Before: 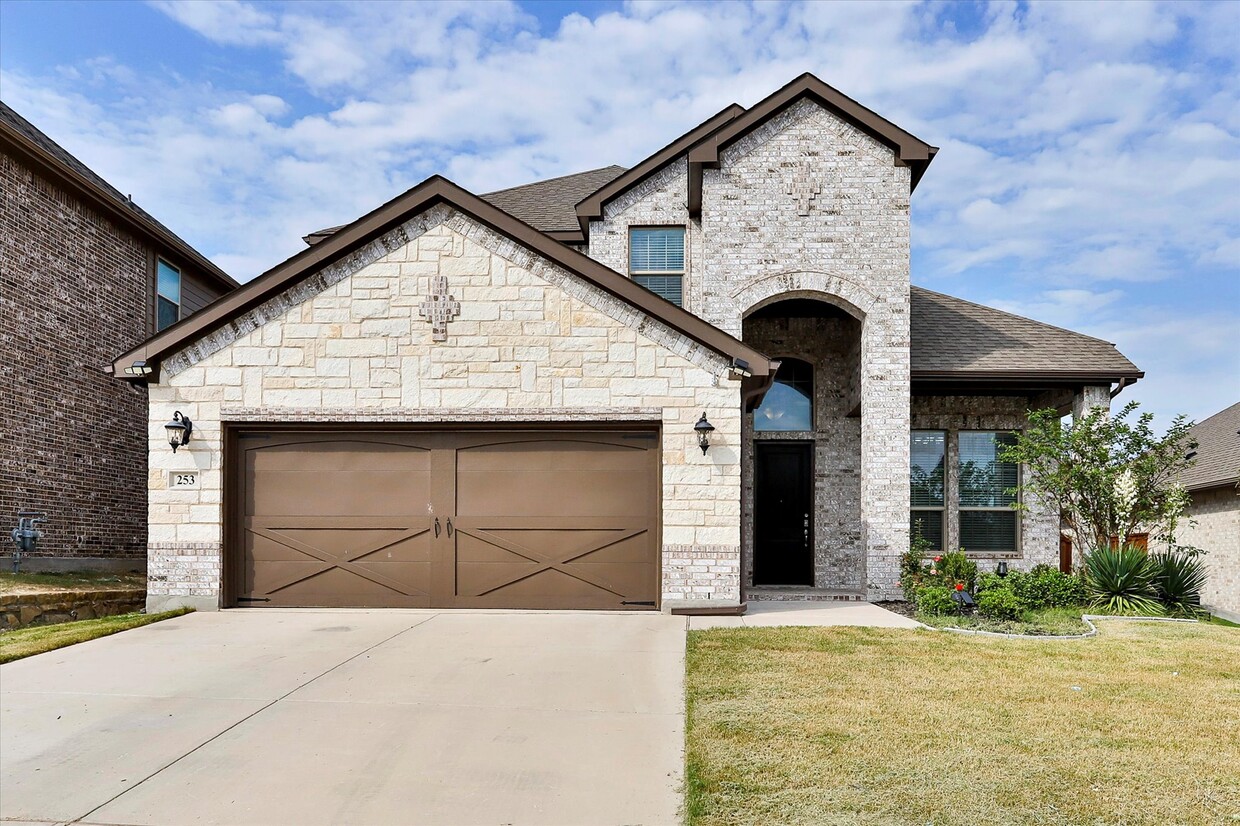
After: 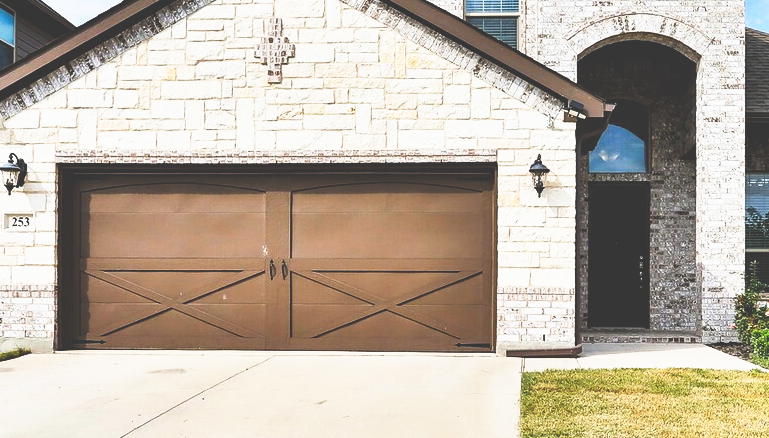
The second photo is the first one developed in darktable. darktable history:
crop: left 13.312%, top 31.28%, right 24.627%, bottom 15.582%
base curve: curves: ch0 [(0, 0.036) (0.007, 0.037) (0.604, 0.887) (1, 1)], preserve colors none
